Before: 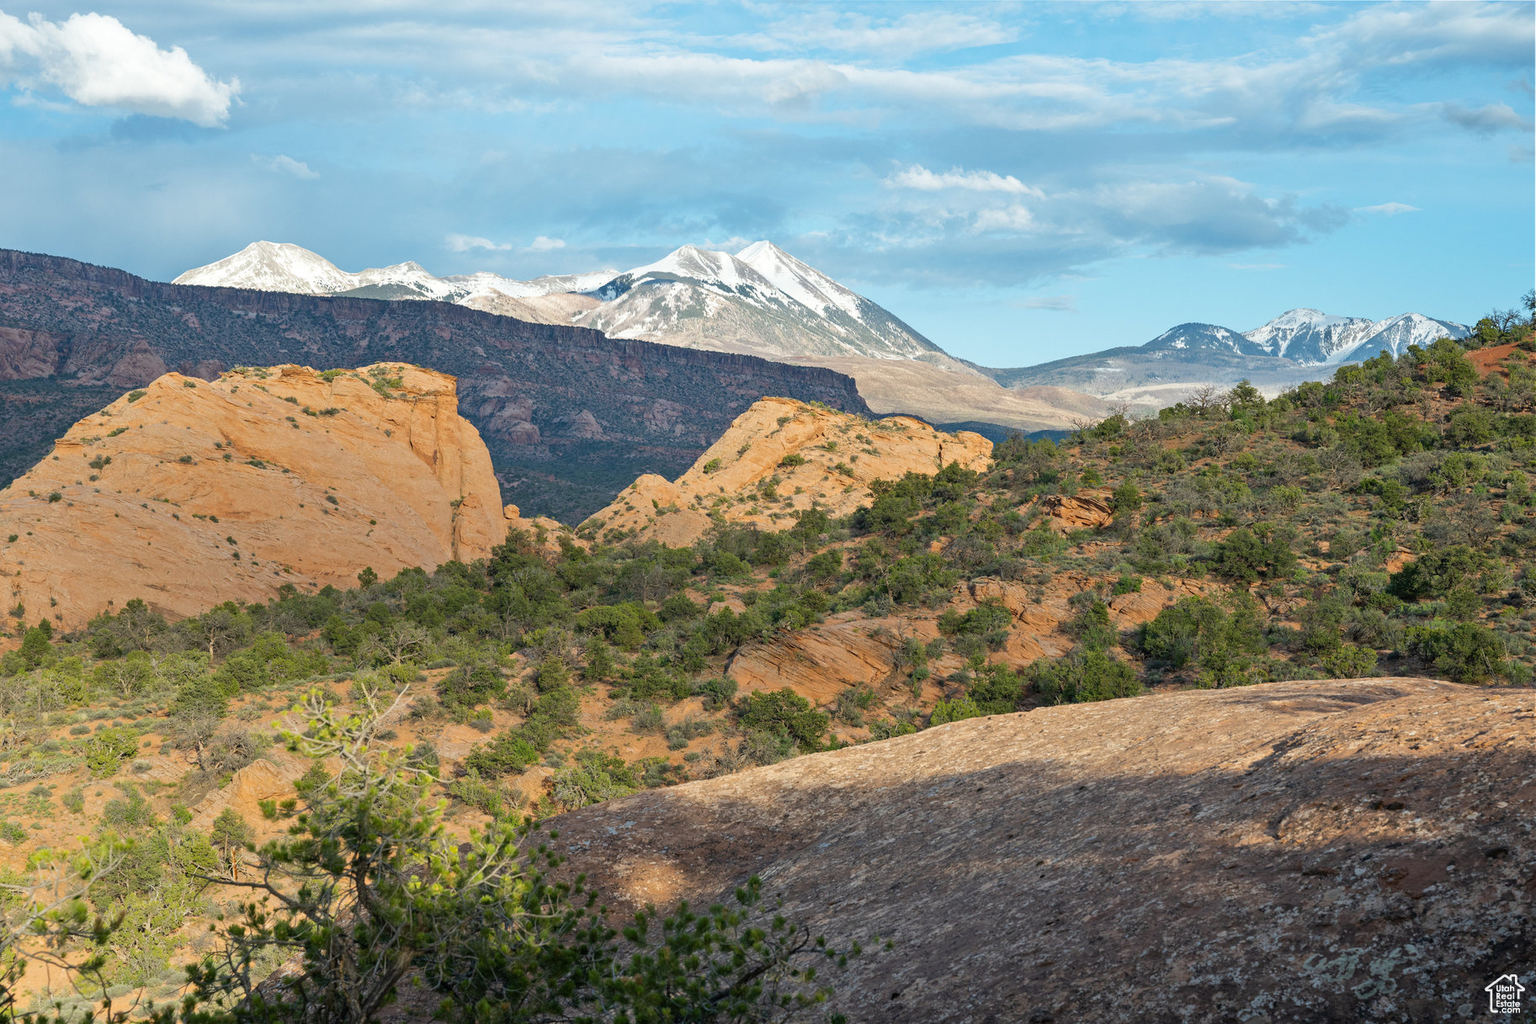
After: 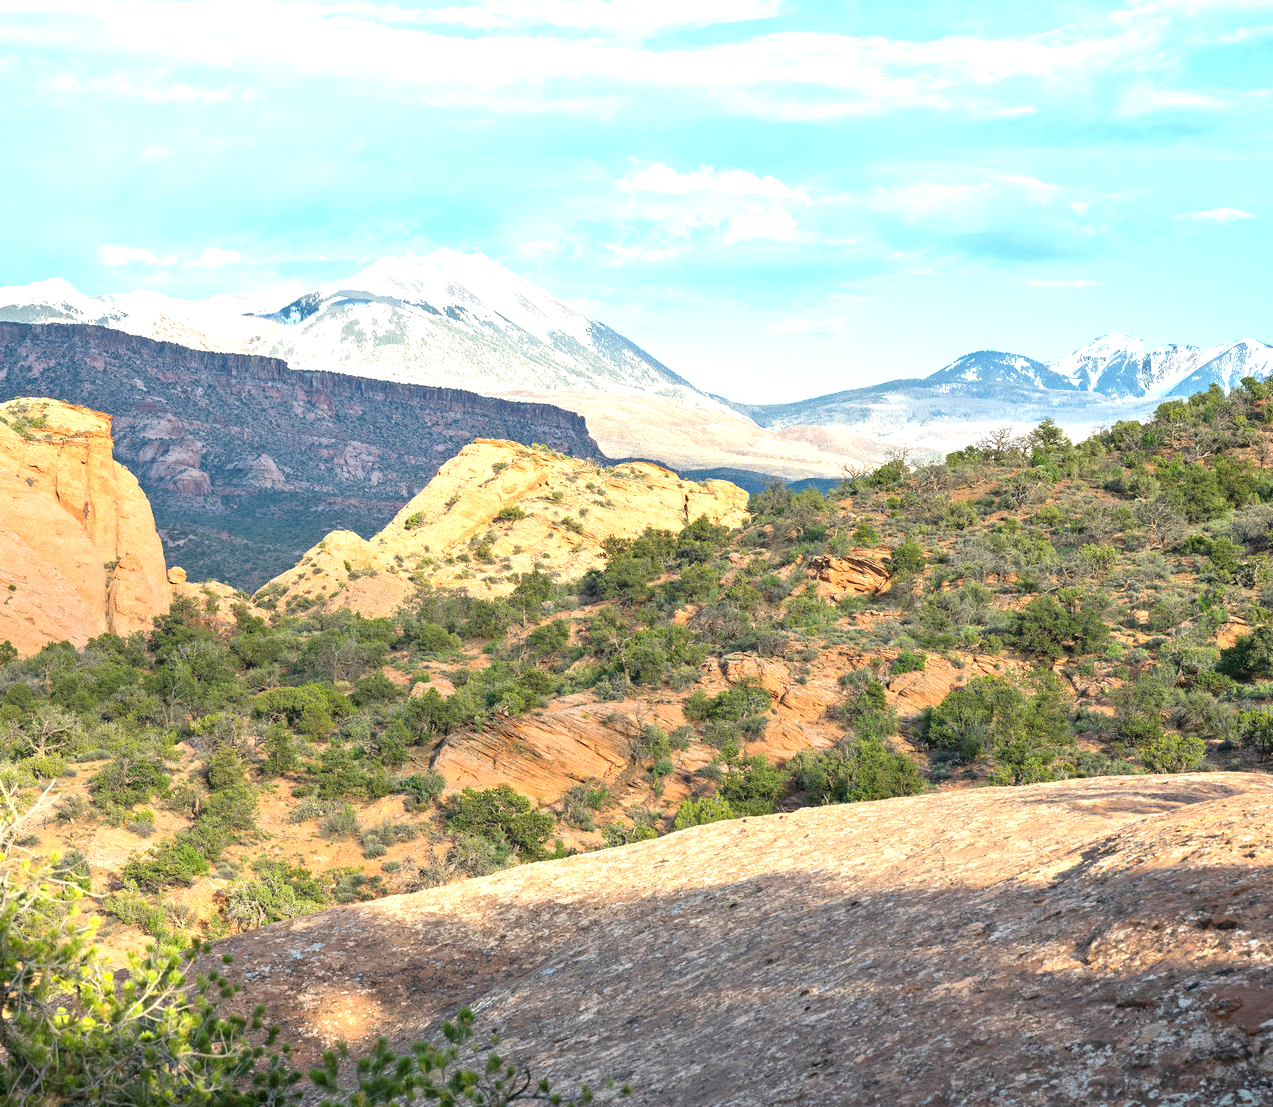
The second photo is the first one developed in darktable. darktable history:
crop and rotate: left 23.641%, top 2.739%, right 6.593%, bottom 6.282%
exposure: black level correction 0, exposure 1.107 EV, compensate highlight preservation false
